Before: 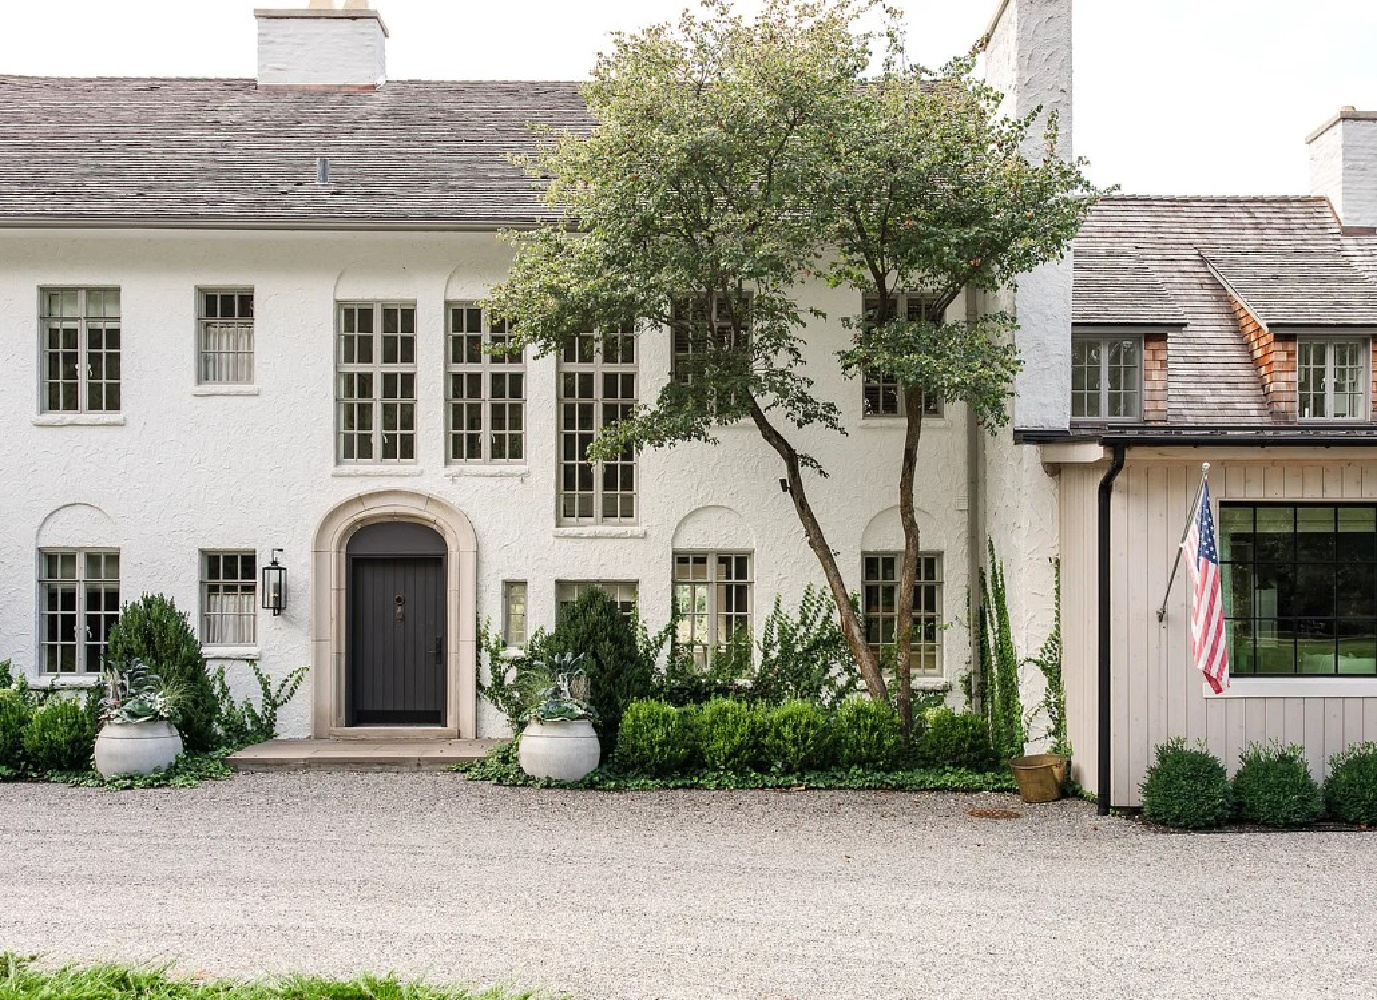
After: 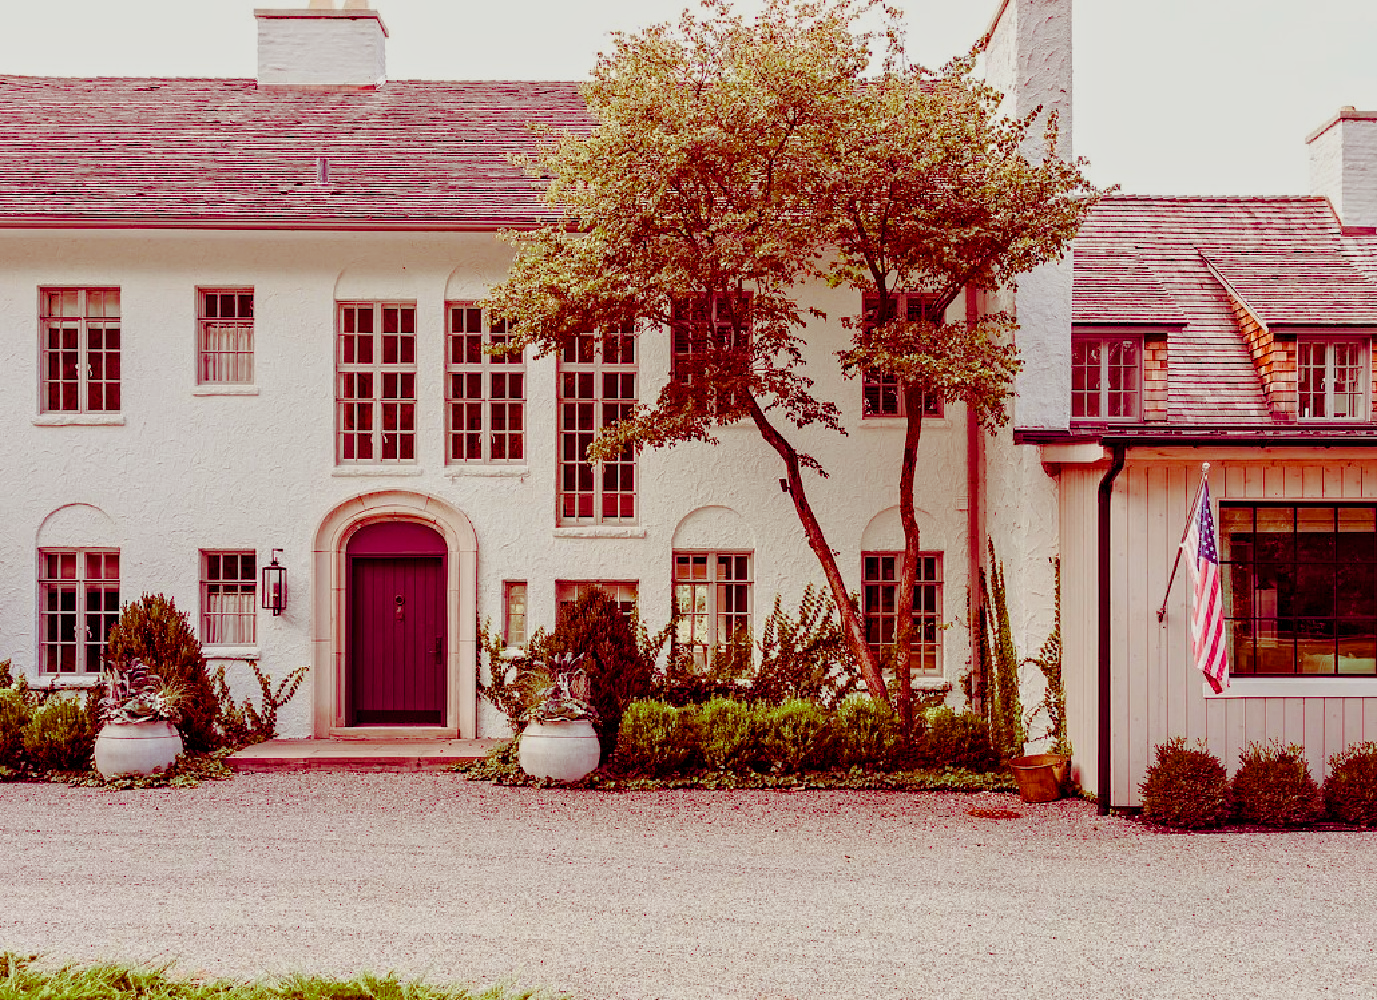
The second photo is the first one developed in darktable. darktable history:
contrast equalizer: y [[0.5, 0.501, 0.532, 0.538, 0.54, 0.541], [0.5 ×6], [0.5 ×6], [0 ×6], [0 ×6]]
color balance rgb: shadows lift › luminance -19.046%, shadows lift › chroma 35.418%, power › chroma 1.532%, power › hue 27.46°, perceptual saturation grading › global saturation 24.365%, perceptual saturation grading › highlights -23.948%, perceptual saturation grading › mid-tones 23.909%, perceptual saturation grading › shadows 38.993%, contrast -19.496%
